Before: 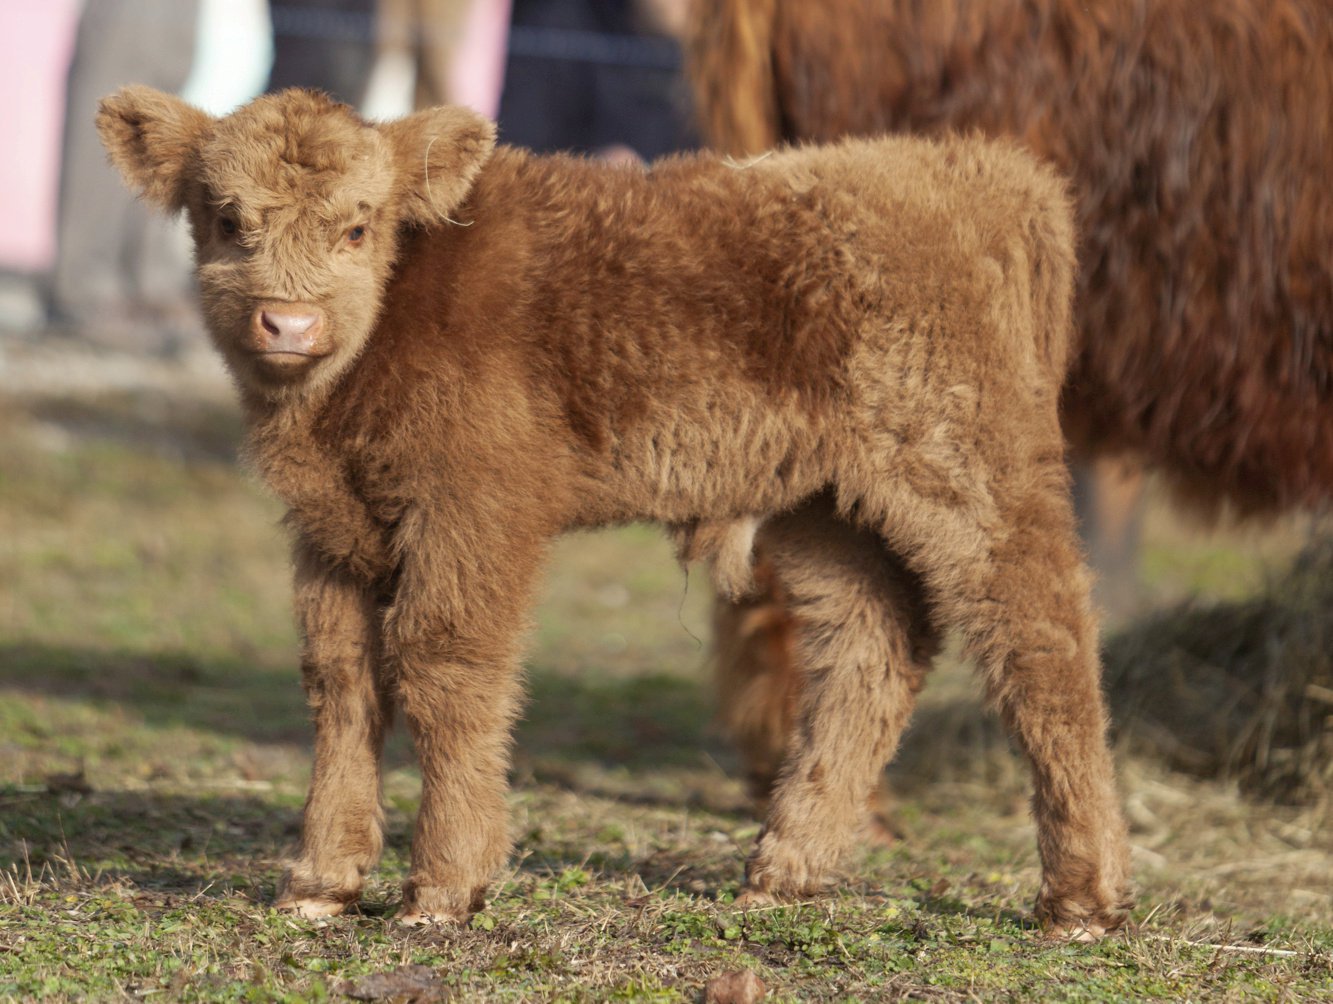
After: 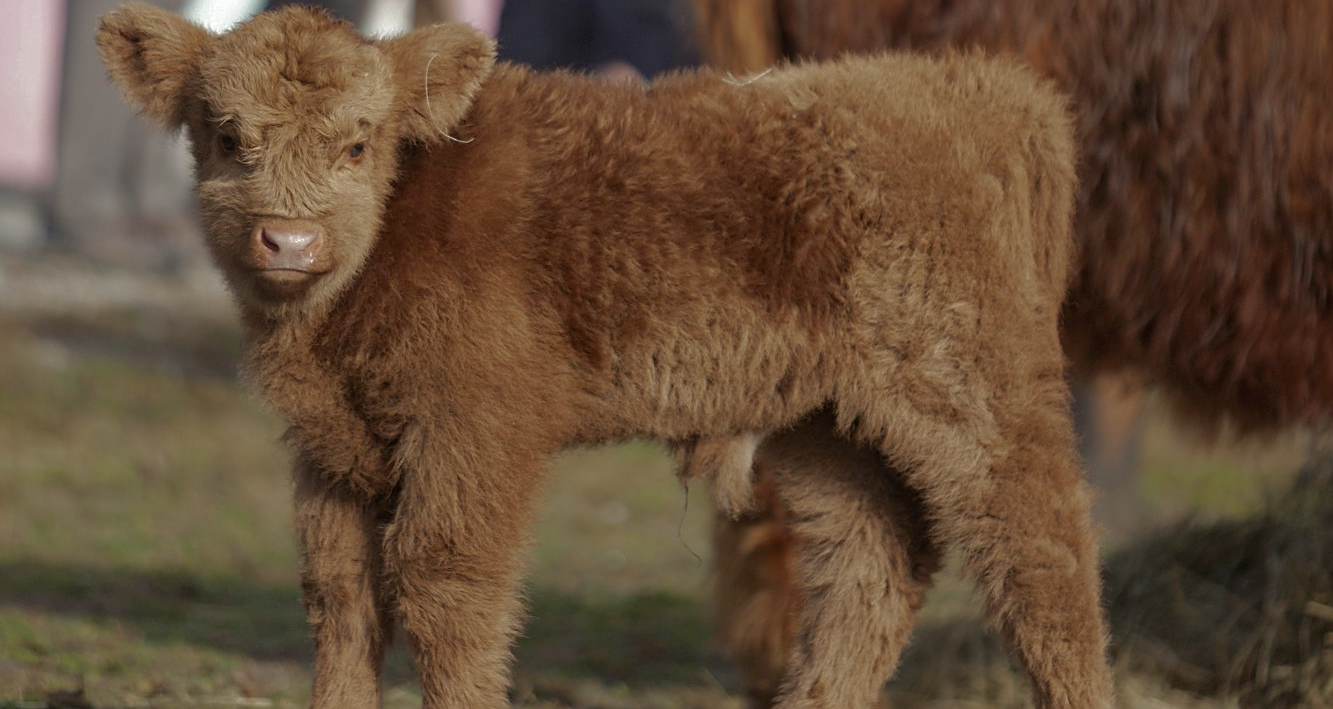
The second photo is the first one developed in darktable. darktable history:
base curve: curves: ch0 [(0, 0) (0.826, 0.587) (1, 1)]
sharpen: amount 0.478
crop and rotate: top 8.293%, bottom 20.996%
